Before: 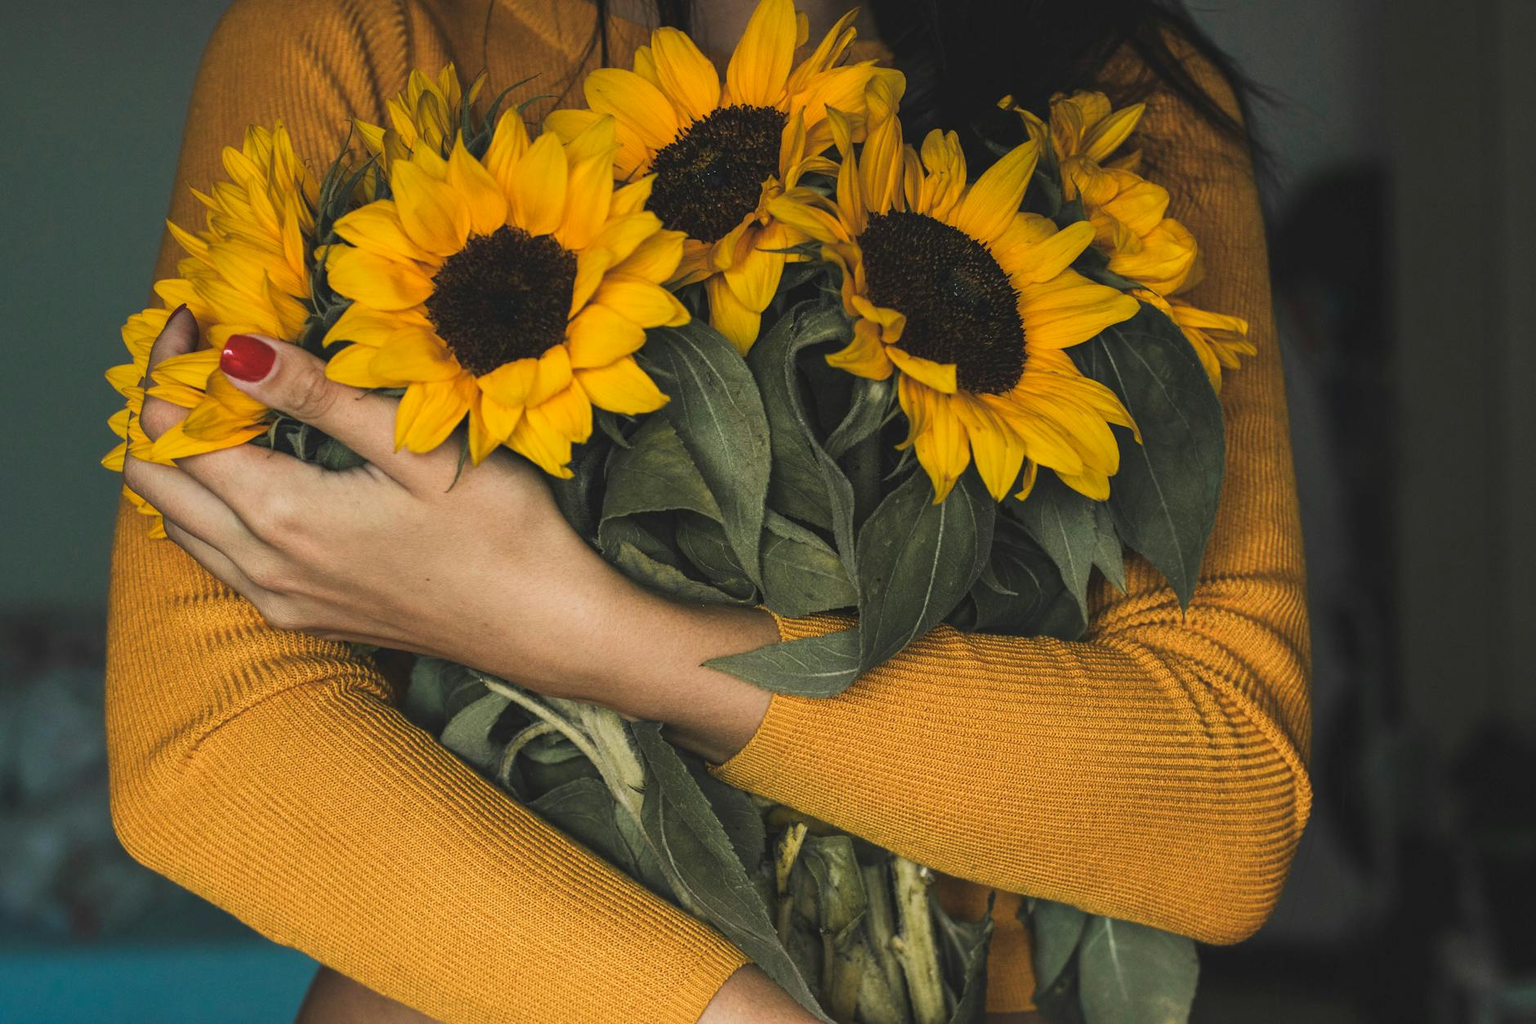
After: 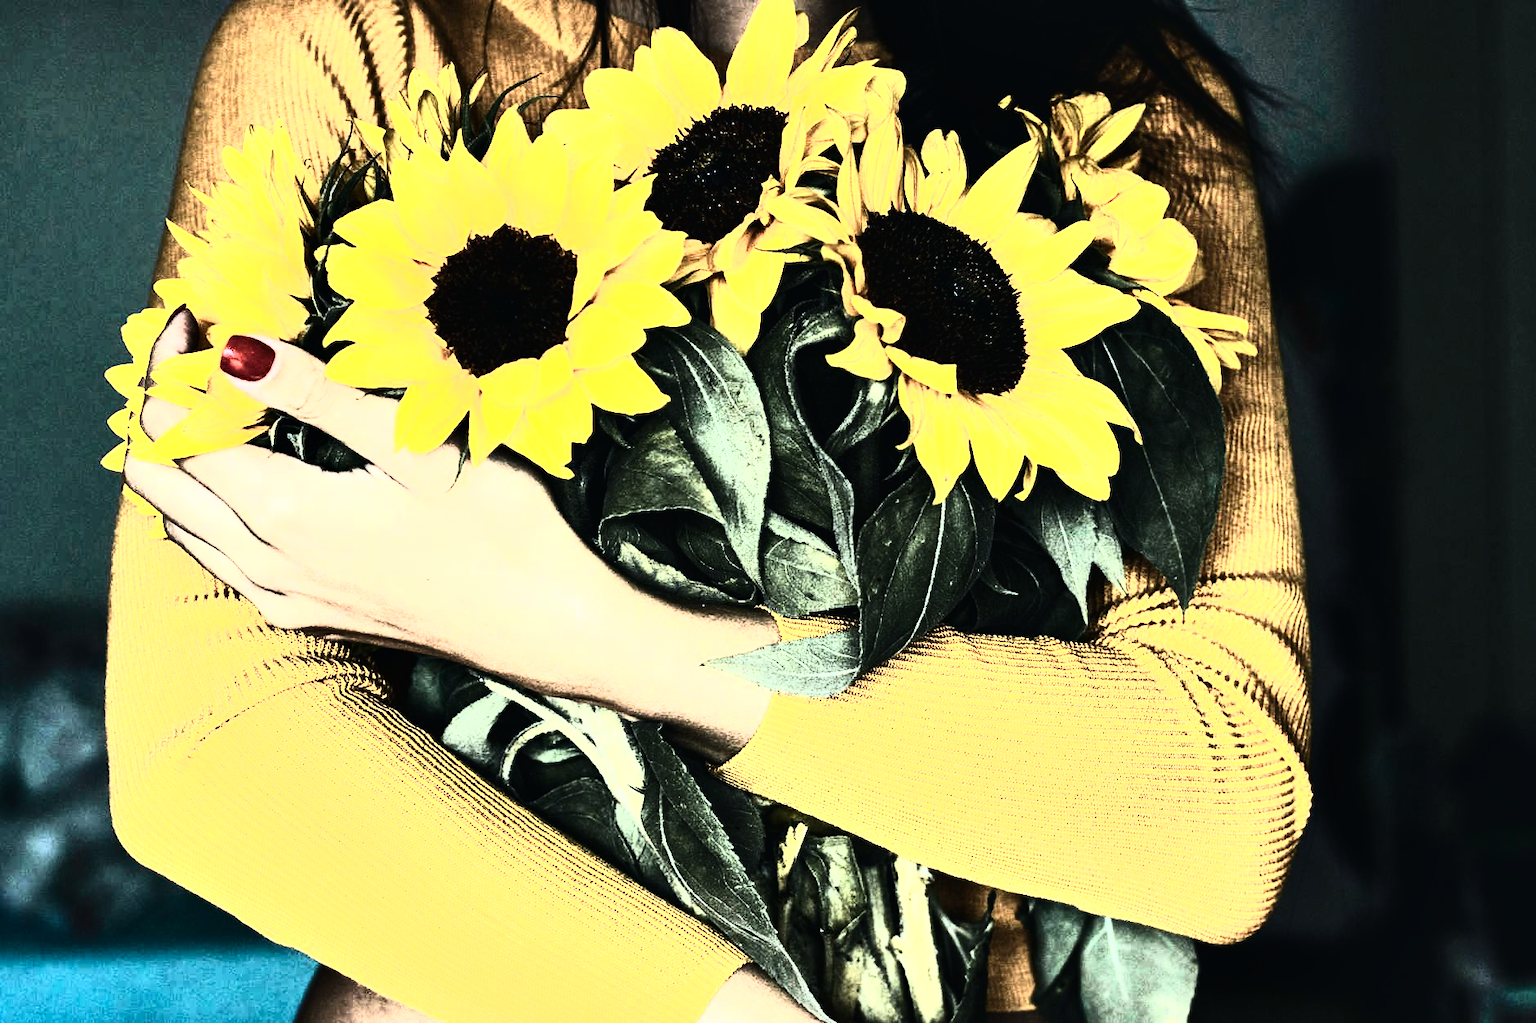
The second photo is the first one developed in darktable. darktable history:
contrast brightness saturation: contrast 0.945, brightness 0.194
color calibration: illuminant F (fluorescent), F source F9 (Cool White Deluxe 4150 K) – high CRI, x 0.374, y 0.373, temperature 4157.15 K
exposure: black level correction -0.001, exposure 0.904 EV, compensate exposure bias true, compensate highlight preservation false
tone curve: curves: ch0 [(0.016, 0.011) (0.084, 0.026) (0.469, 0.508) (0.721, 0.862) (1, 1)]
shadows and highlights: white point adjustment 0.039, highlights color adjustment 0.7%, soften with gaussian
